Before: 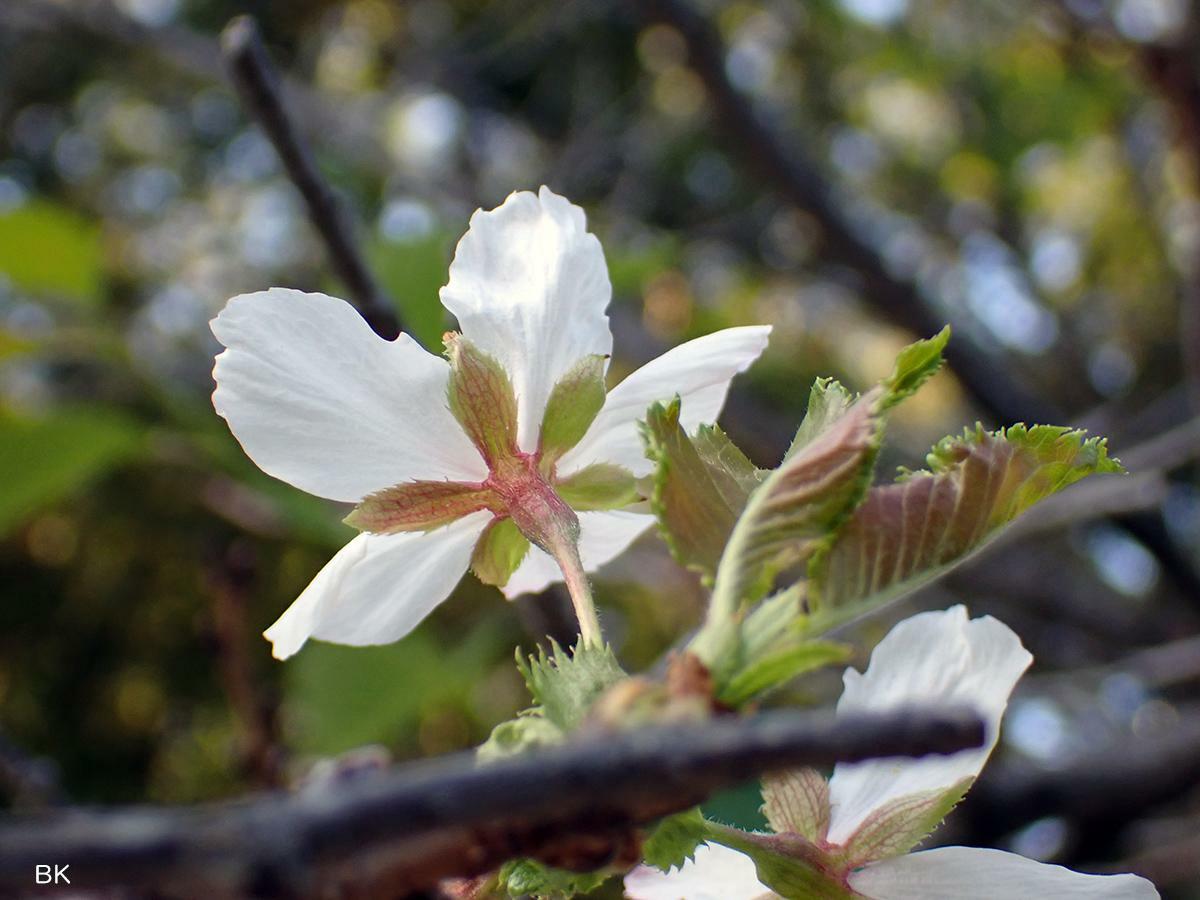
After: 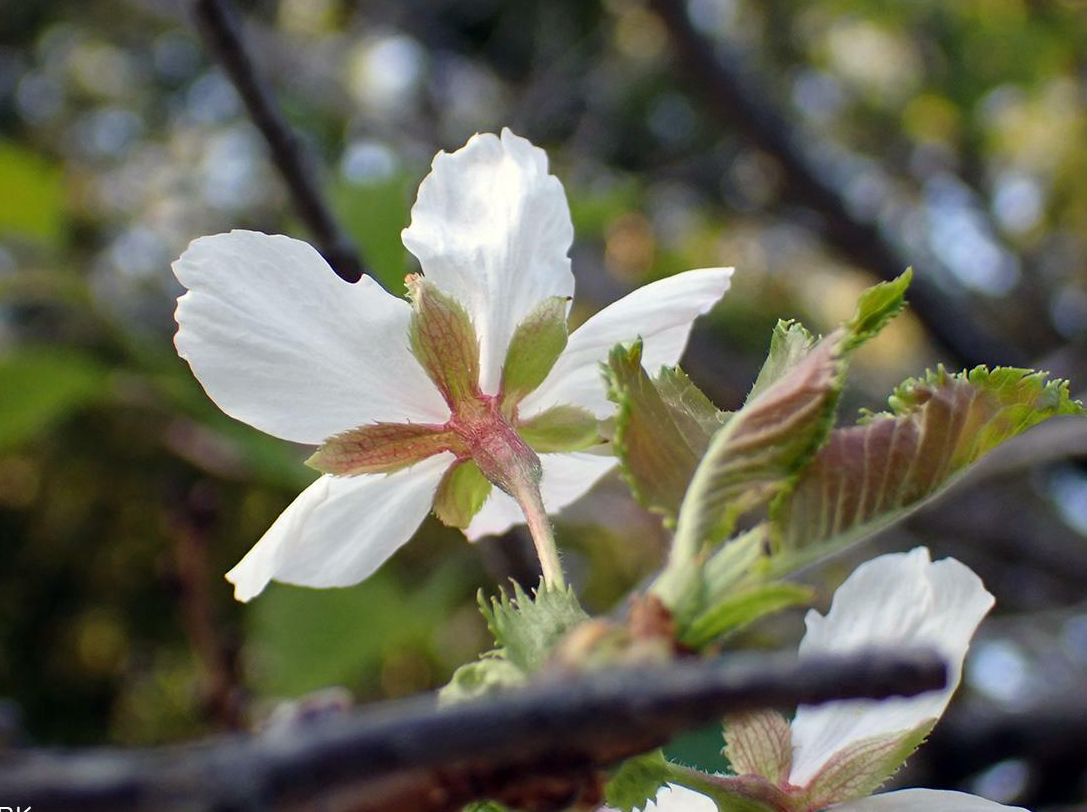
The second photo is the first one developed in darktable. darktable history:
crop: left 3.171%, top 6.447%, right 6.212%, bottom 3.28%
exposure: compensate exposure bias true, compensate highlight preservation false
